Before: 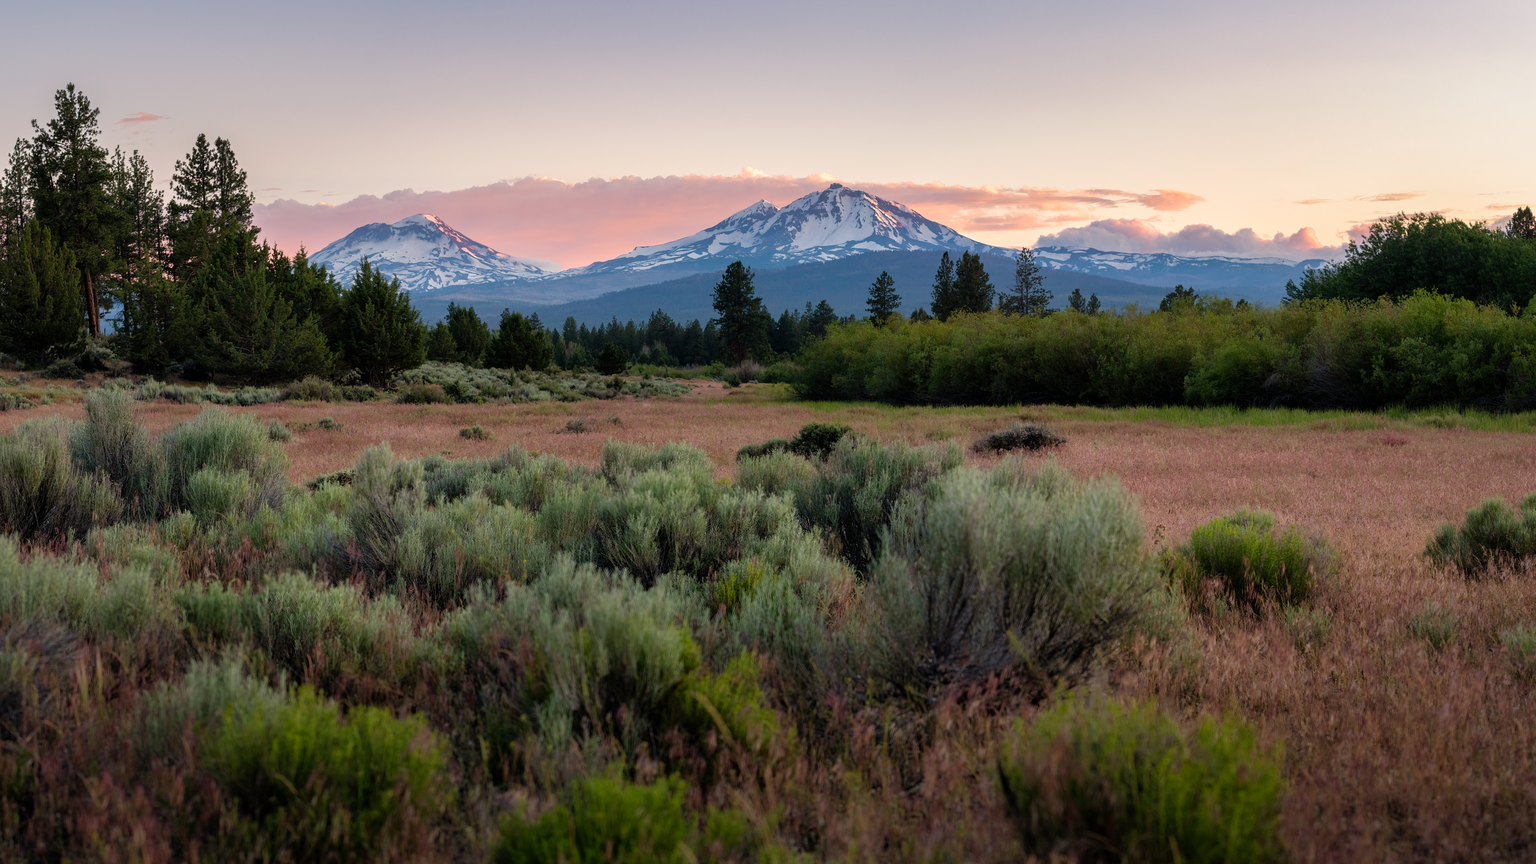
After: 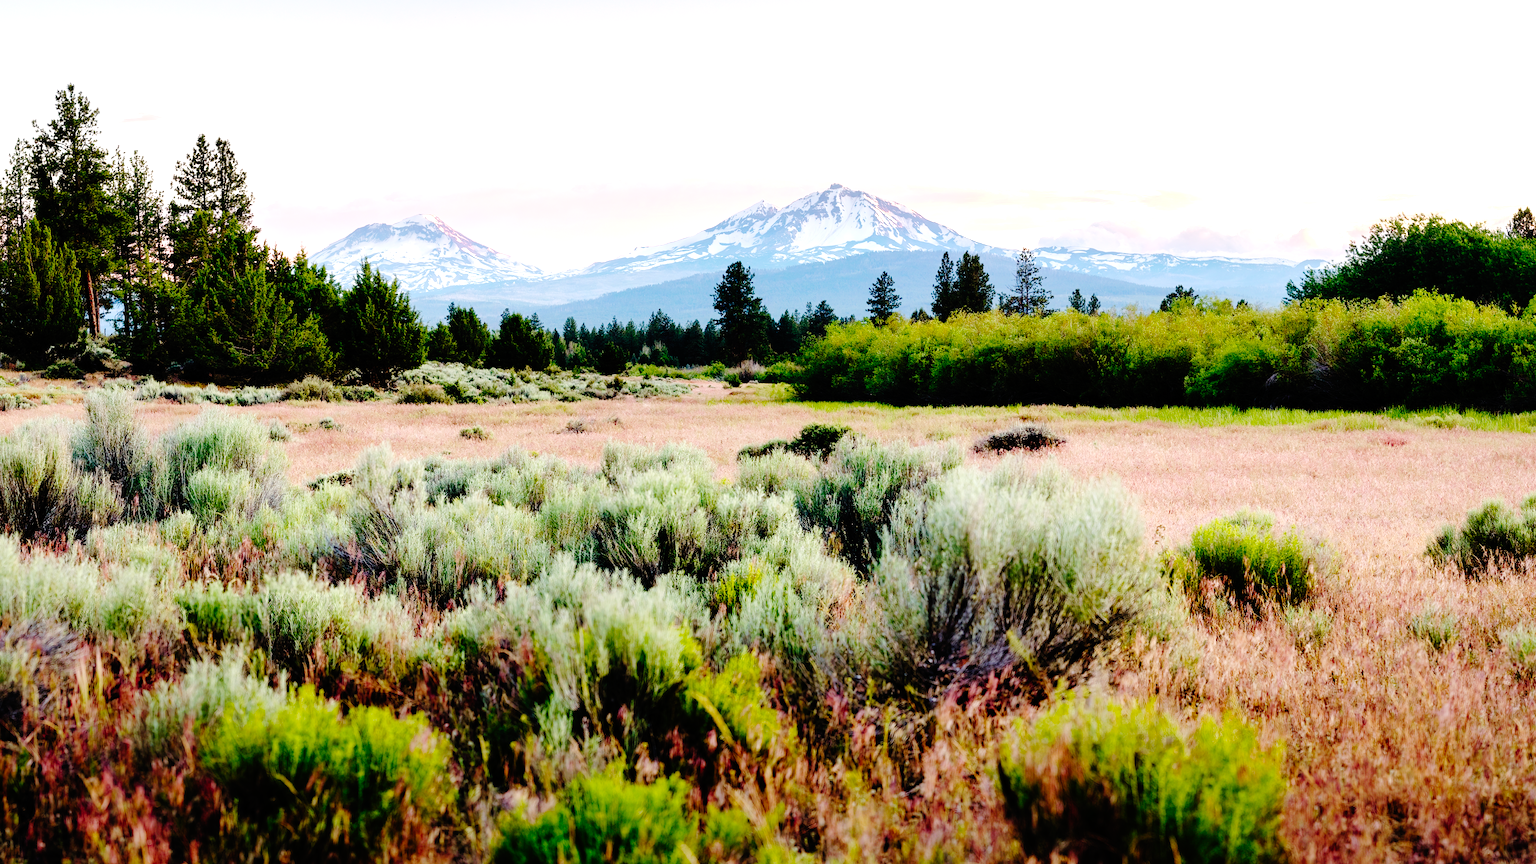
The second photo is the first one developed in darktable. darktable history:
exposure: black level correction 0, exposure 1.35 EV, compensate exposure bias true, compensate highlight preservation false
base curve: curves: ch0 [(0, 0) (0.036, 0.01) (0.123, 0.254) (0.258, 0.504) (0.507, 0.748) (1, 1)], preserve colors none
